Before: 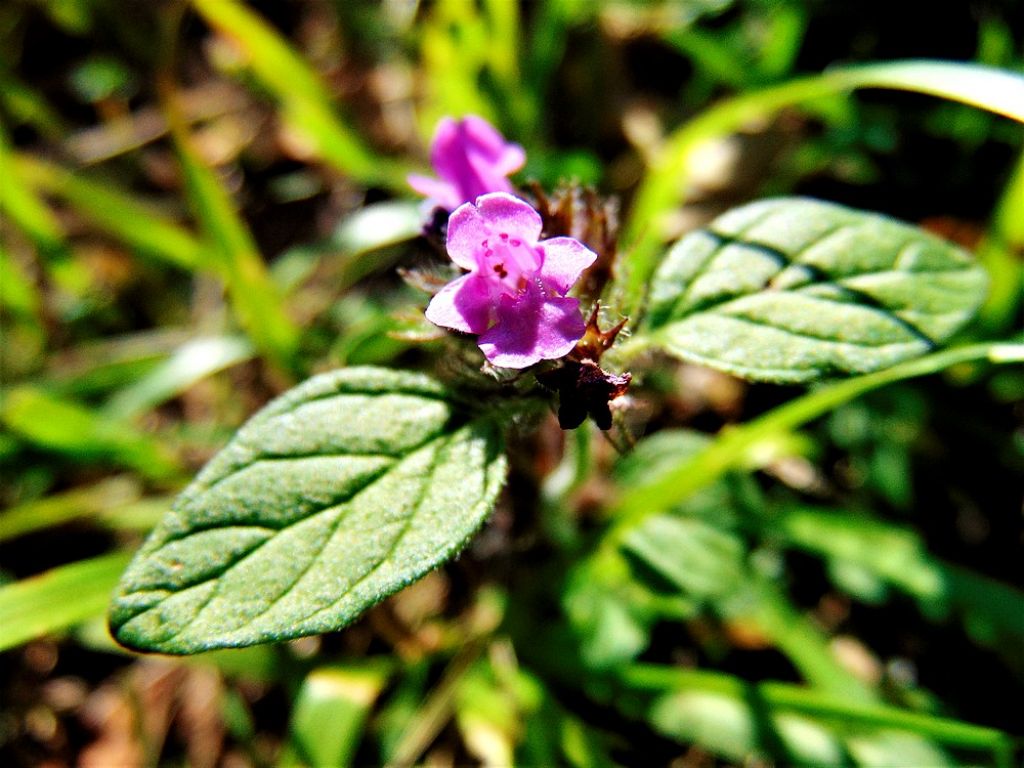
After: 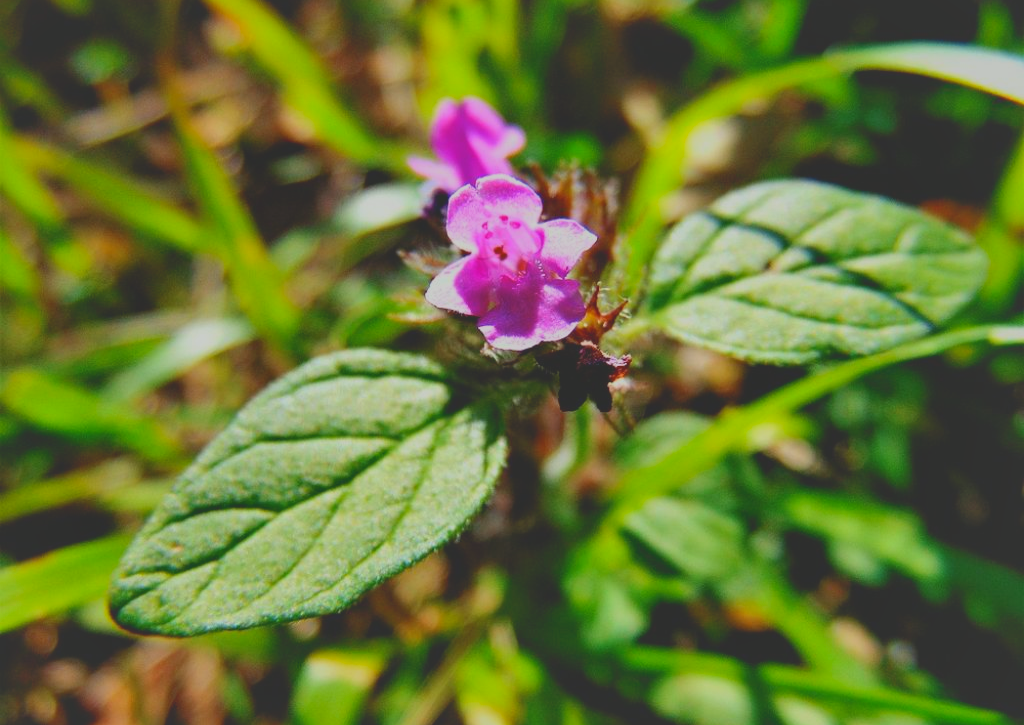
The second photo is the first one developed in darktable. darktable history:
color correction: highlights a* -2.55, highlights b* 2.41
crop and rotate: top 2.423%, bottom 3.114%
contrast brightness saturation: contrast -0.293
shadows and highlights: on, module defaults
